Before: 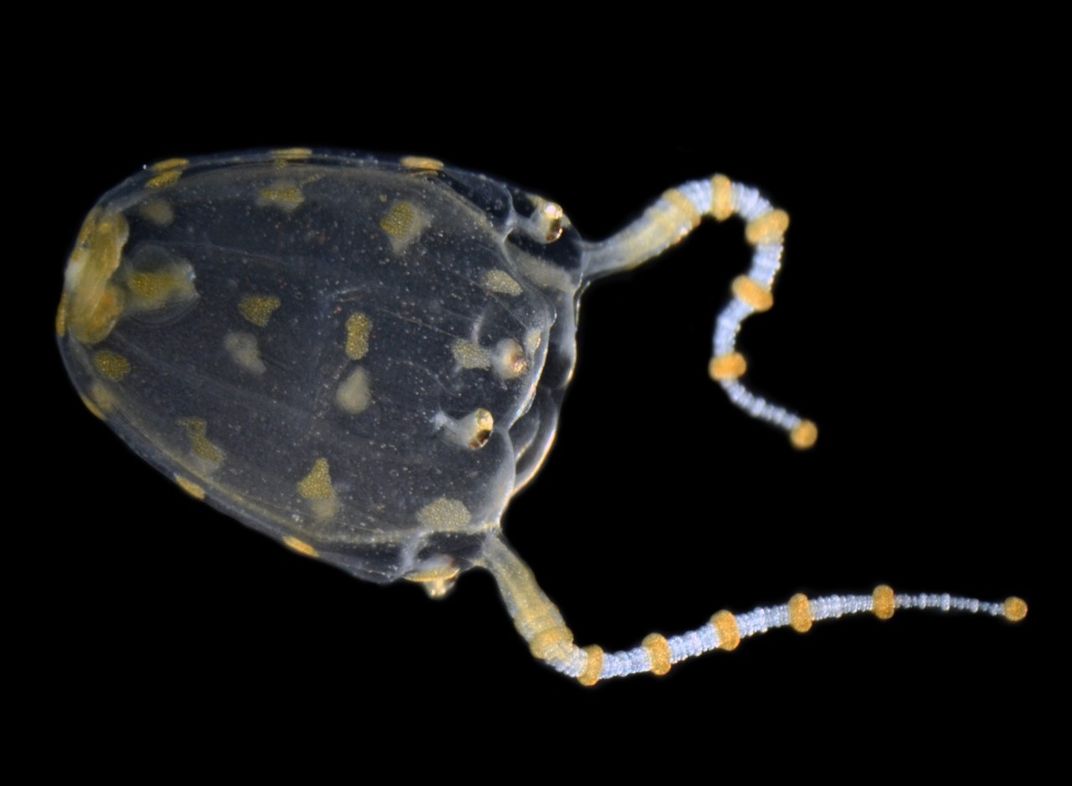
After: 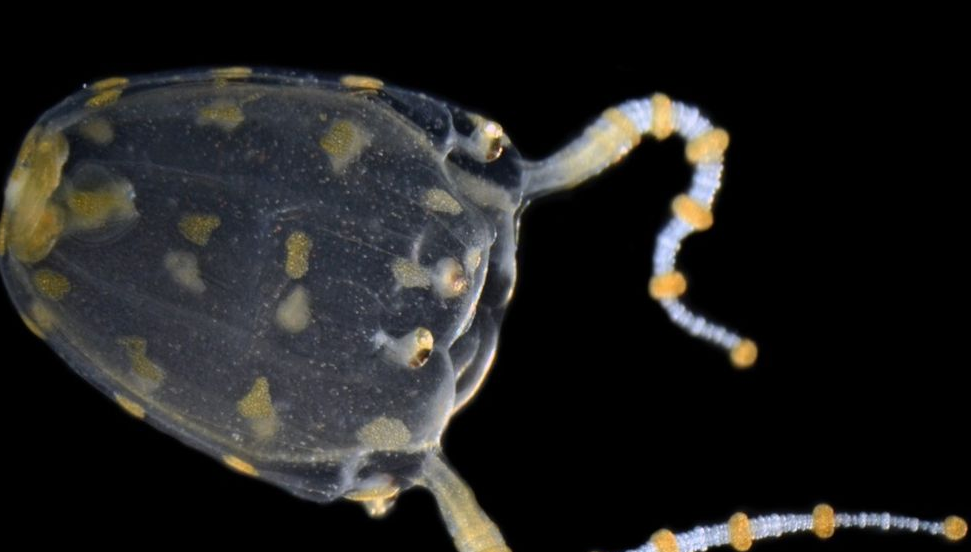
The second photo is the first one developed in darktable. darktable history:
crop: left 5.645%, top 10.36%, right 3.765%, bottom 19.312%
